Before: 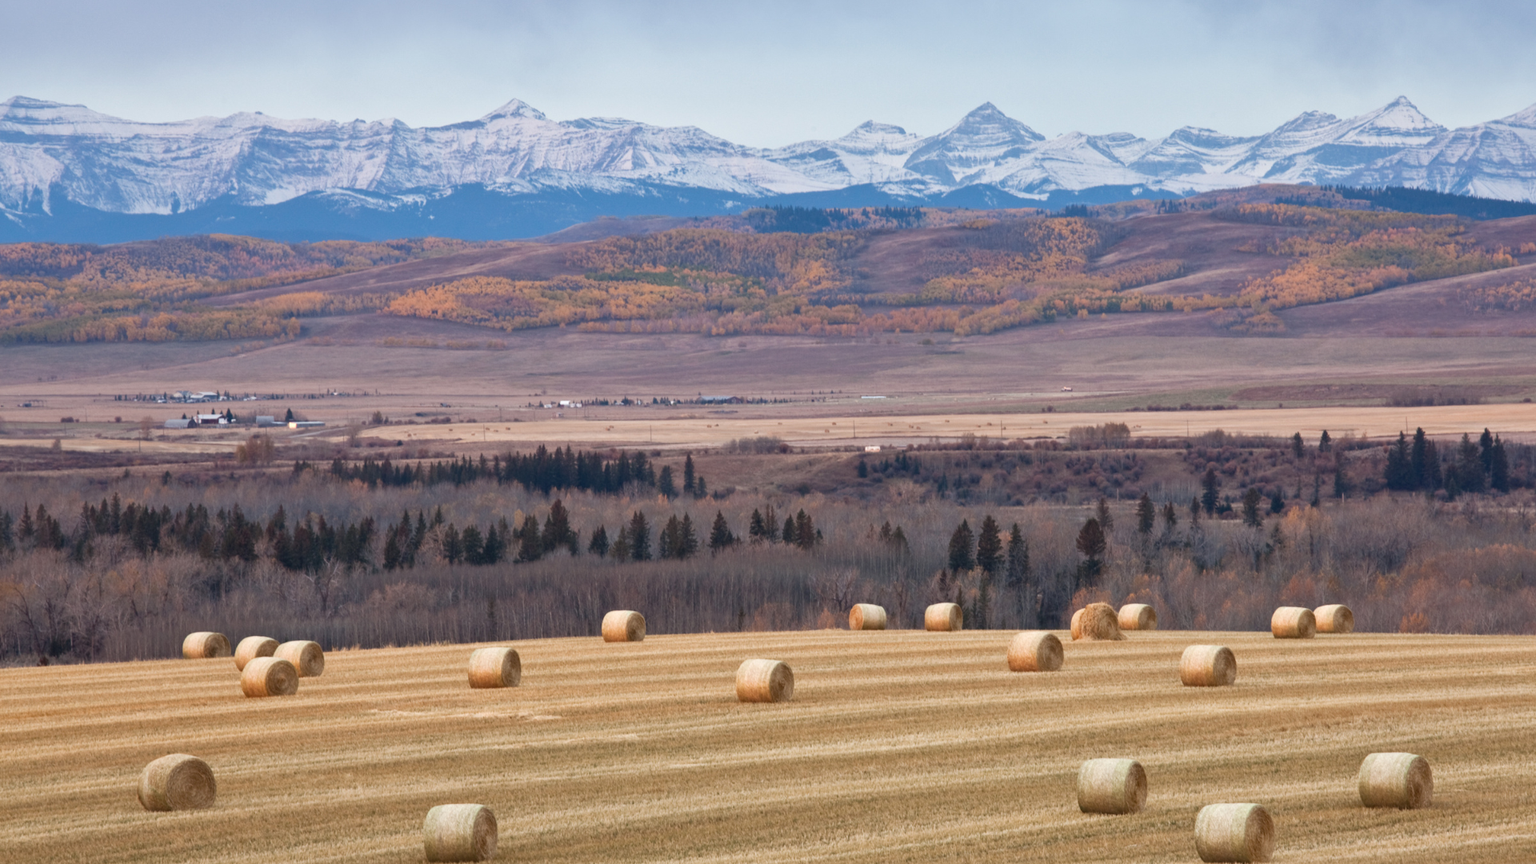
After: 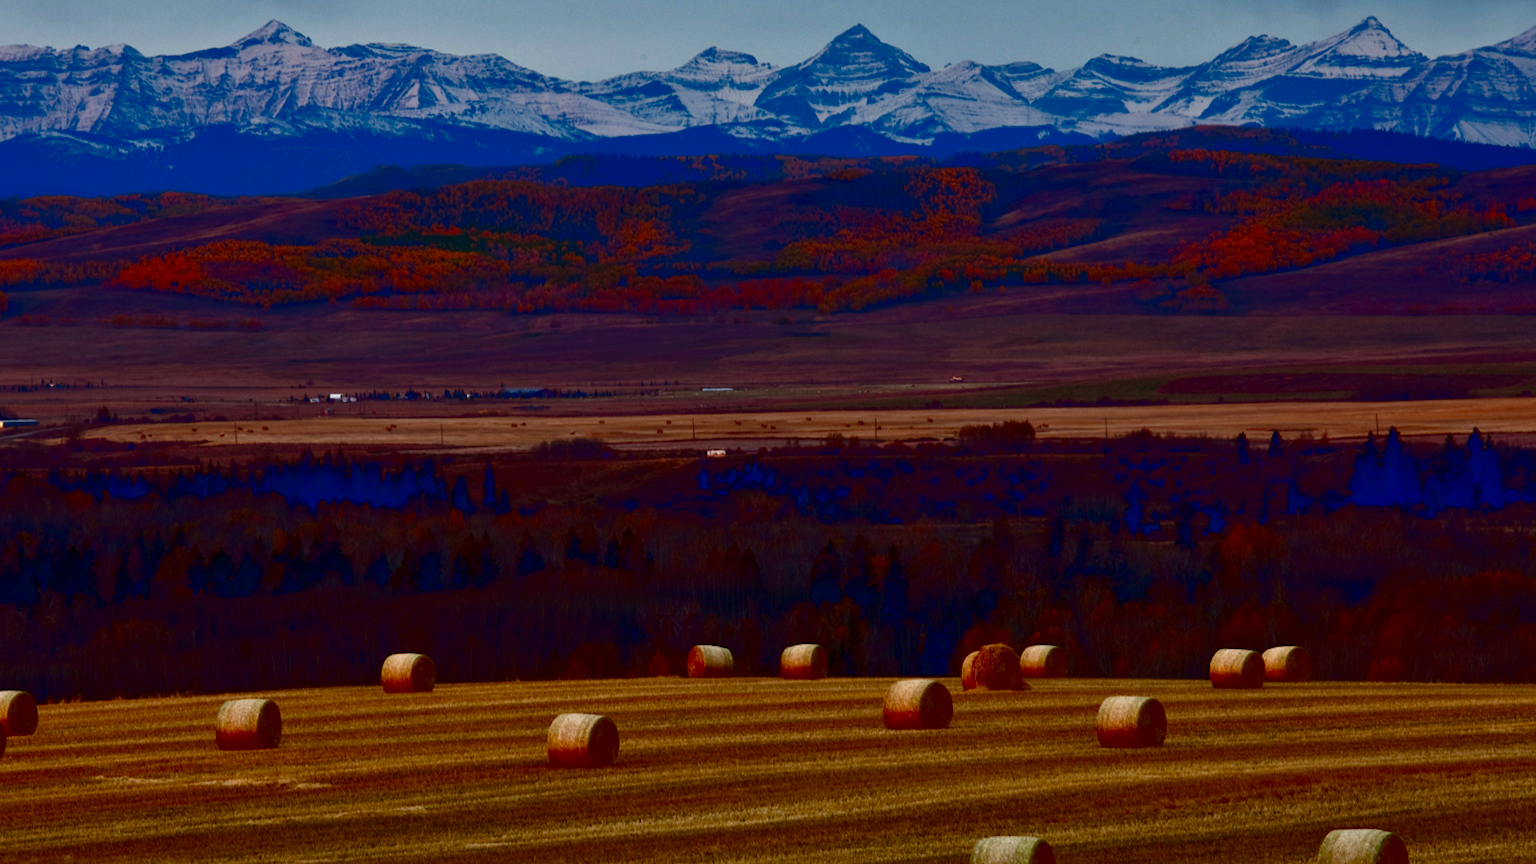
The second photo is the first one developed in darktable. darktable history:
local contrast: mode bilateral grid, contrast 100, coarseness 100, detail 91%, midtone range 0.2
exposure: black level correction 0.029, exposure -0.073 EV, compensate highlight preservation false
contrast brightness saturation: brightness -1, saturation 1
crop: left 19.159%, top 9.58%, bottom 9.58%
